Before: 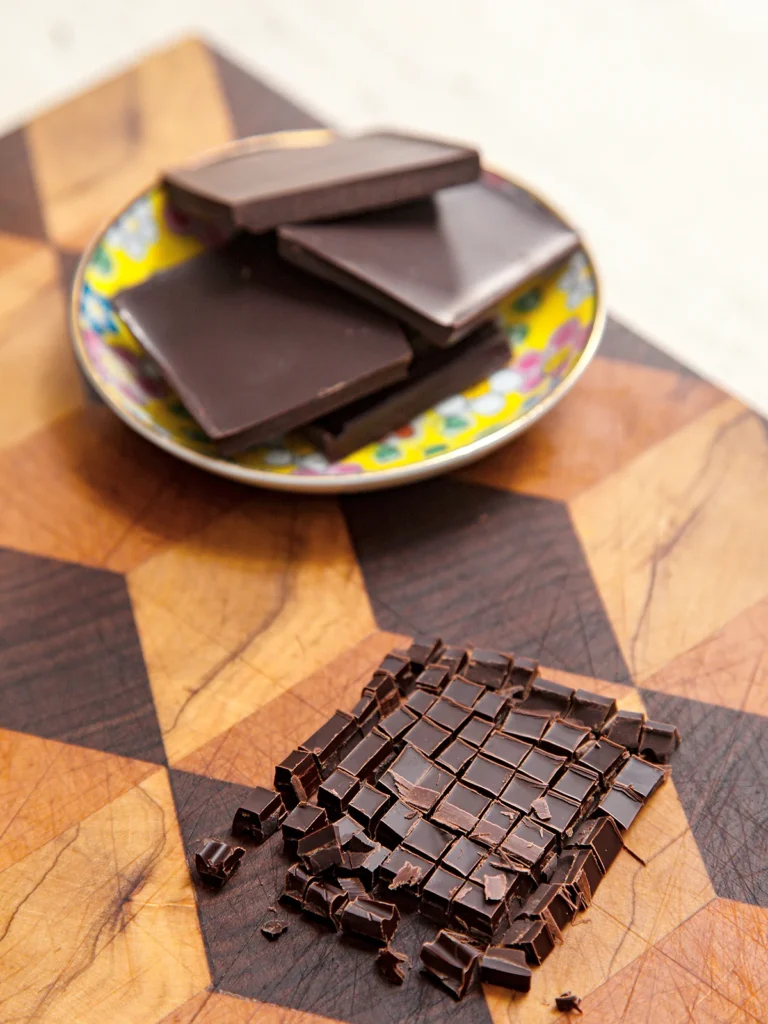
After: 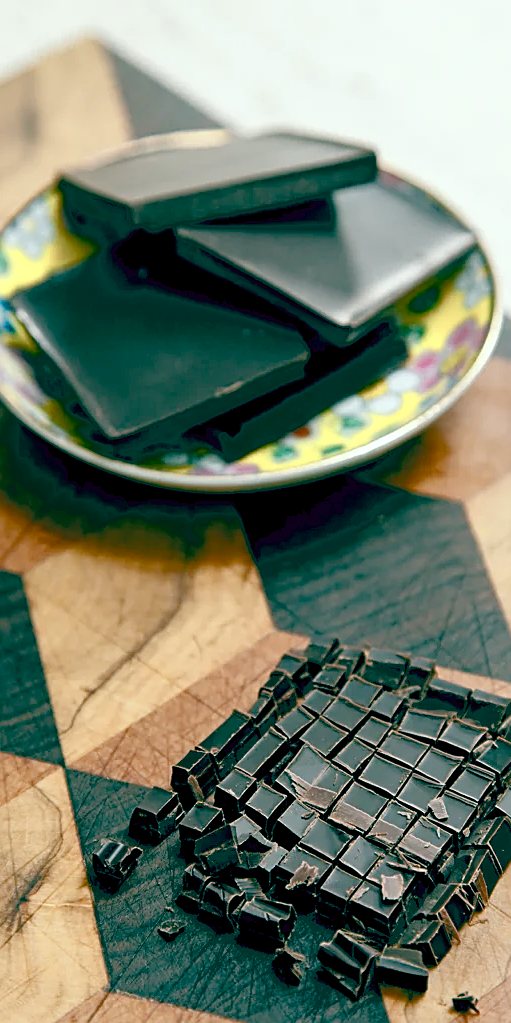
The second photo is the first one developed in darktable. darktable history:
color balance rgb: global offset › luminance -0.543%, global offset › chroma 0.901%, global offset › hue 173.45°, linear chroma grading › shadows -1.811%, linear chroma grading › highlights -14.657%, linear chroma grading › global chroma -9.559%, linear chroma grading › mid-tones -10.24%, perceptual saturation grading › global saturation 0.694%, perceptual saturation grading › highlights -17.483%, perceptual saturation grading › mid-tones 32.907%, perceptual saturation grading › shadows 50.425%, global vibrance 10.302%, saturation formula JzAzBz (2021)
crop and rotate: left 13.438%, right 19.901%
sharpen: on, module defaults
